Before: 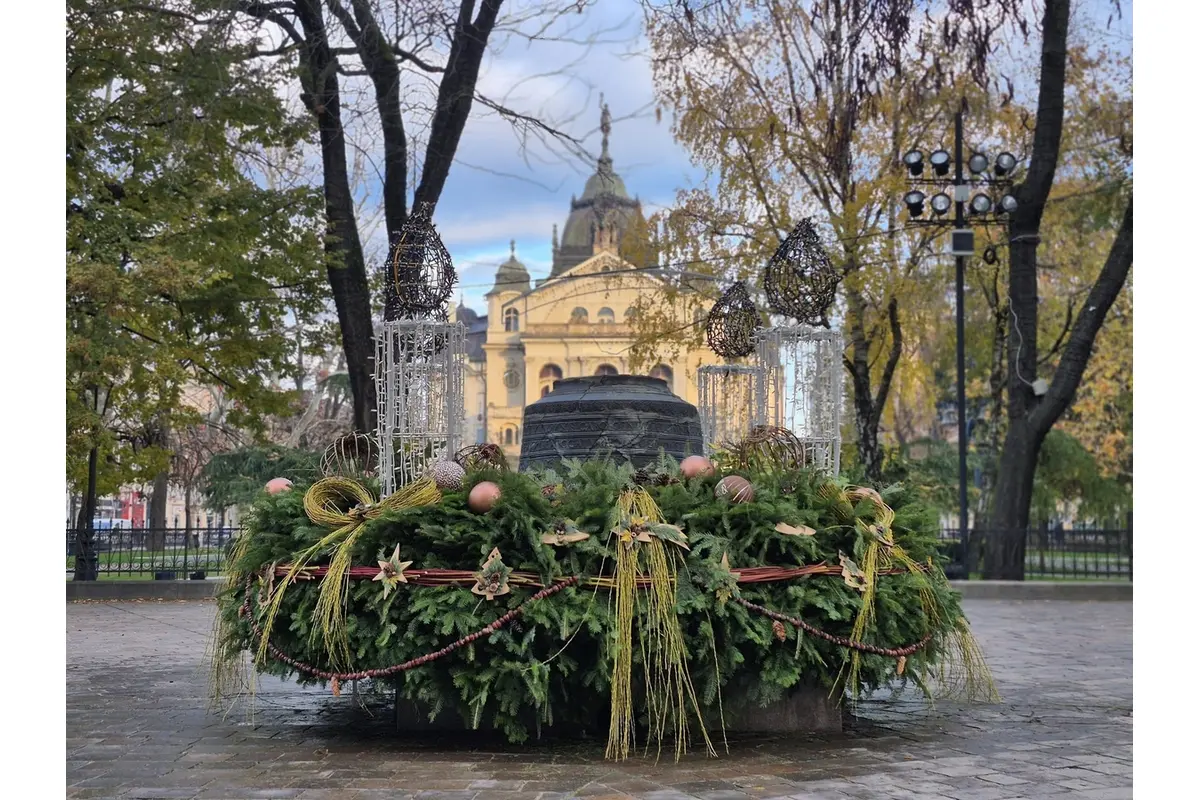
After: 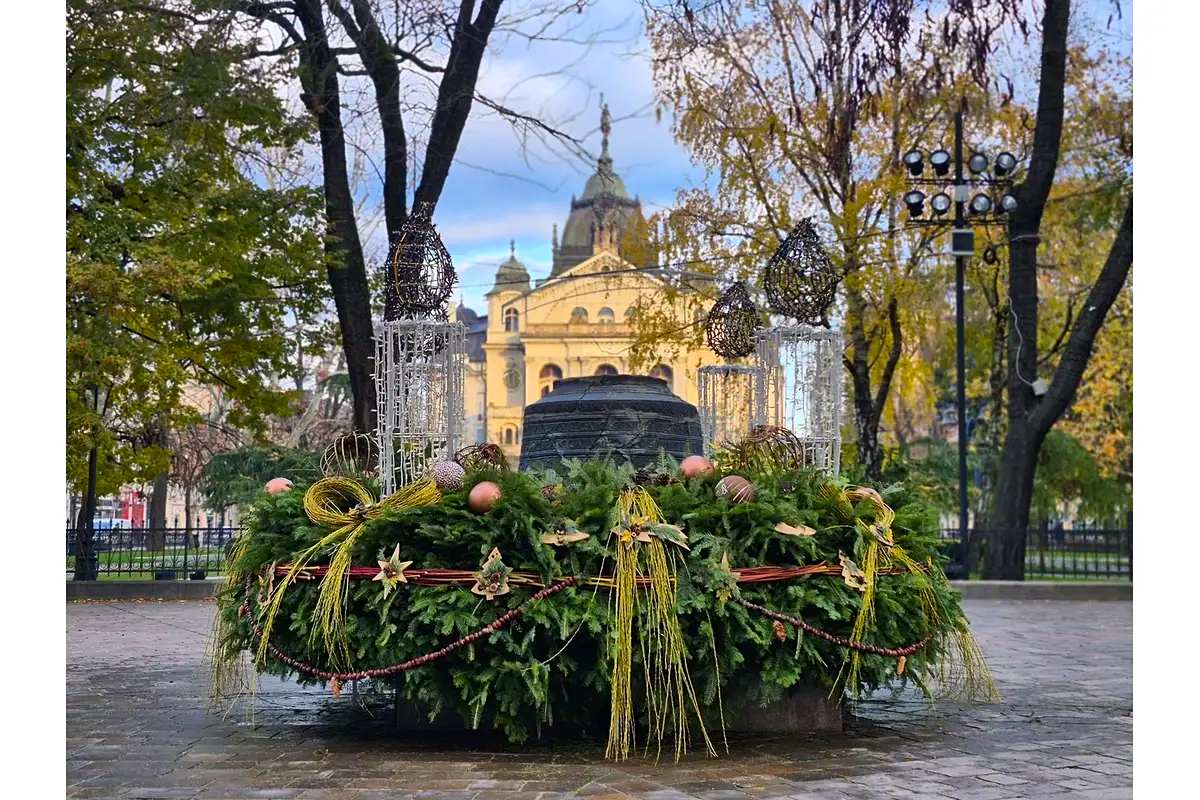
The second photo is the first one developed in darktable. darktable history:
sharpen: amount 0.215
contrast brightness saturation: contrast 0.138
velvia: strength 31.54%, mid-tones bias 0.203
